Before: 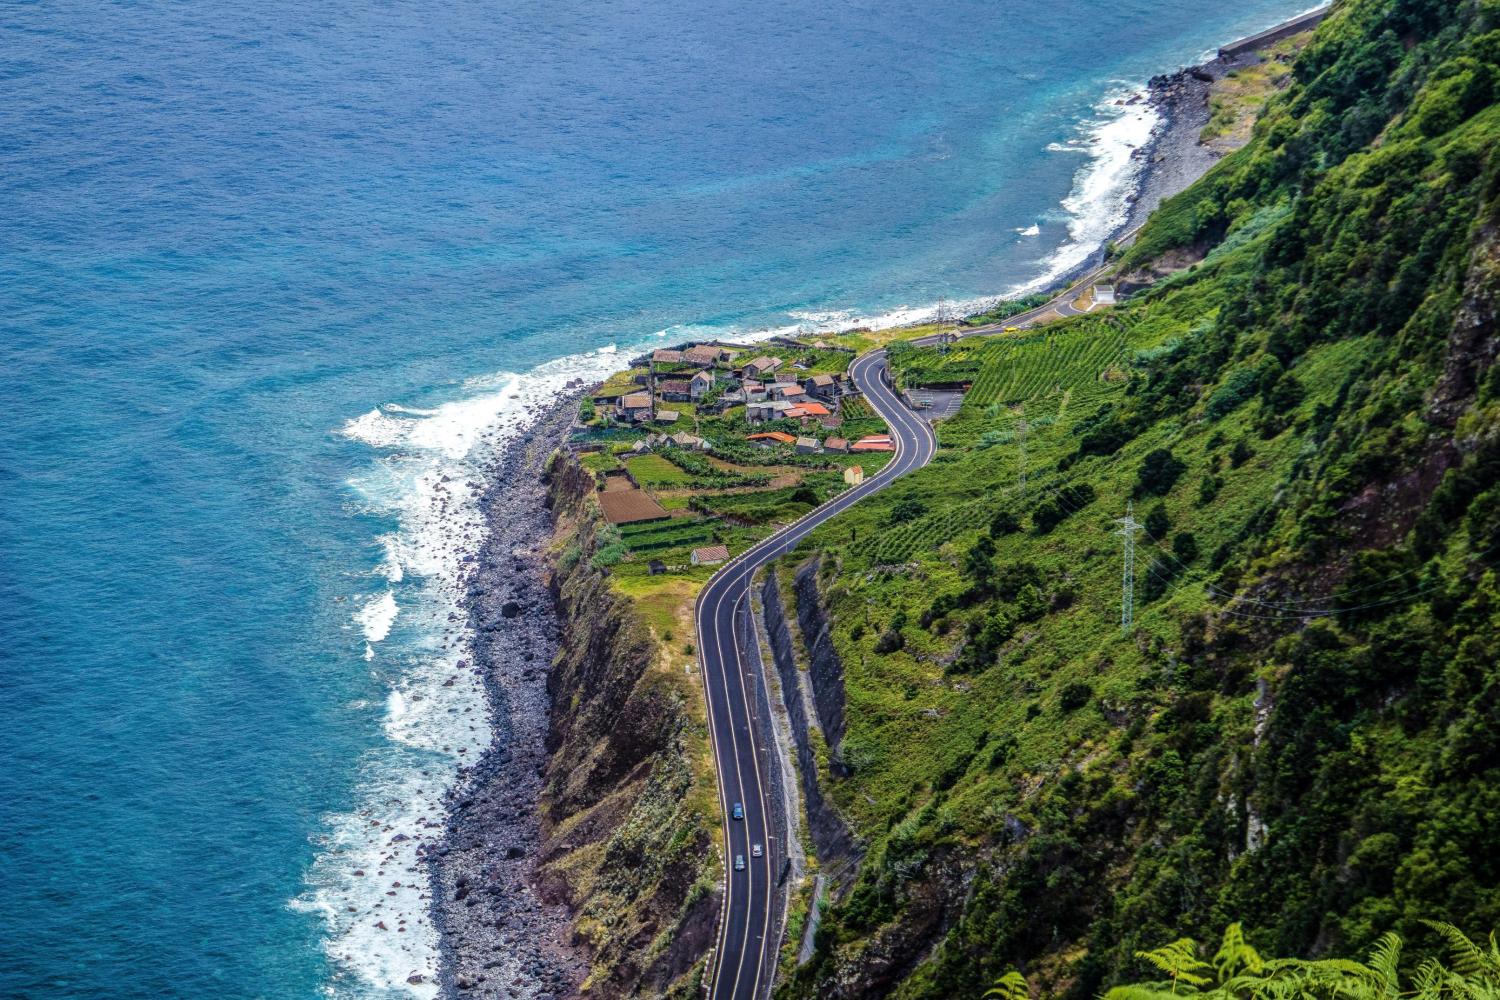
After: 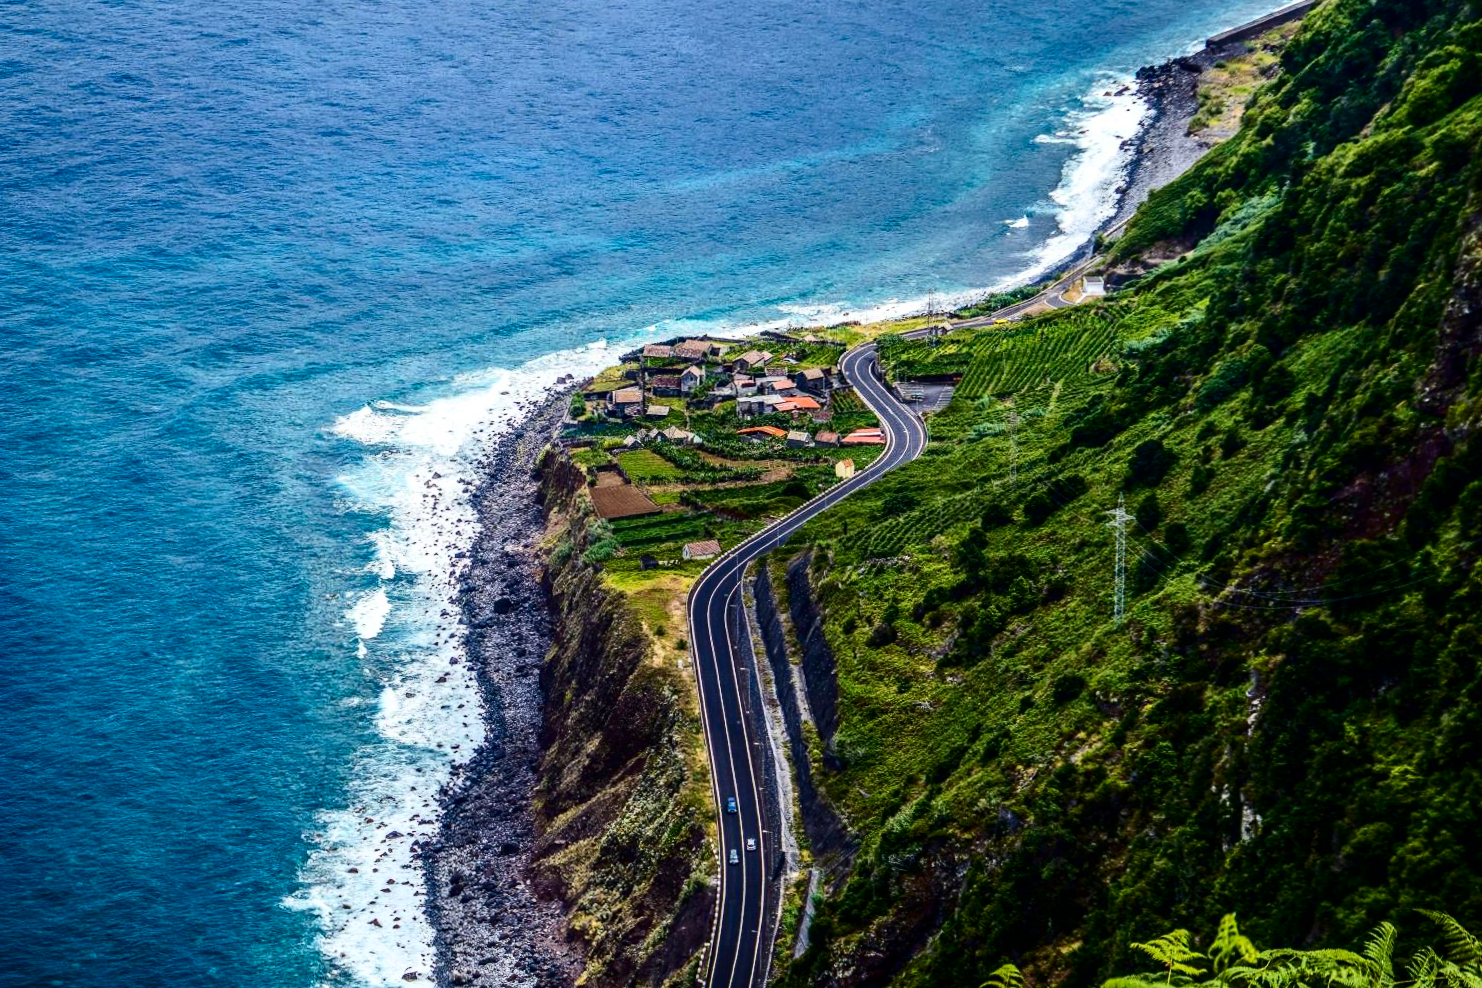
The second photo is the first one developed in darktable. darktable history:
contrast brightness saturation: contrast 0.32, brightness -0.08, saturation 0.17
rotate and perspective: rotation -0.45°, automatic cropping original format, crop left 0.008, crop right 0.992, crop top 0.012, crop bottom 0.988
